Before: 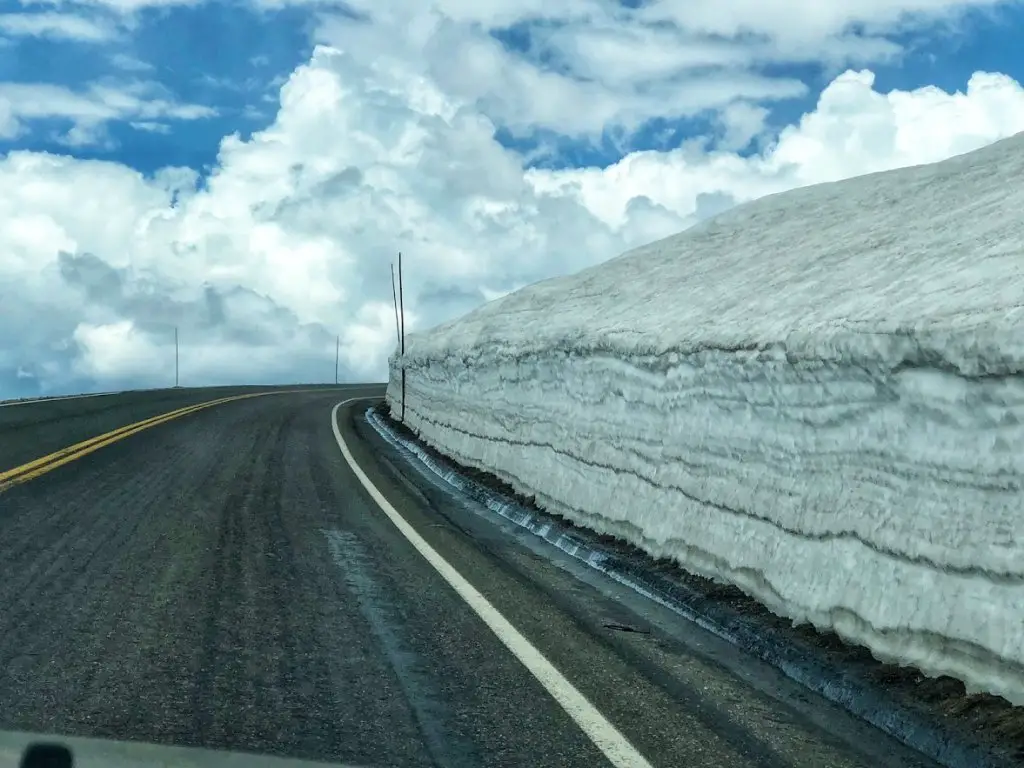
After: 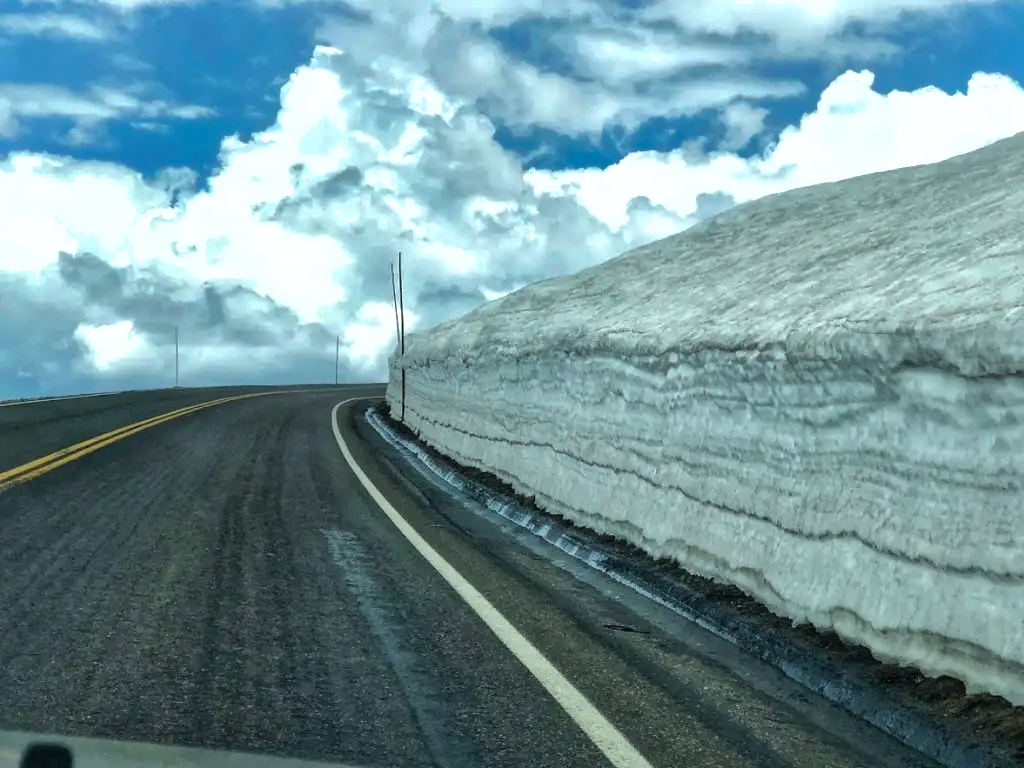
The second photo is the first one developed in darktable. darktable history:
color balance rgb: global vibrance 10%
tone equalizer: -8 EV -0.417 EV, -7 EV -0.389 EV, -6 EV -0.333 EV, -5 EV -0.222 EV, -3 EV 0.222 EV, -2 EV 0.333 EV, -1 EV 0.389 EV, +0 EV 0.417 EV, edges refinement/feathering 500, mask exposure compensation -1.57 EV, preserve details no
shadows and highlights: shadows 40, highlights -60
